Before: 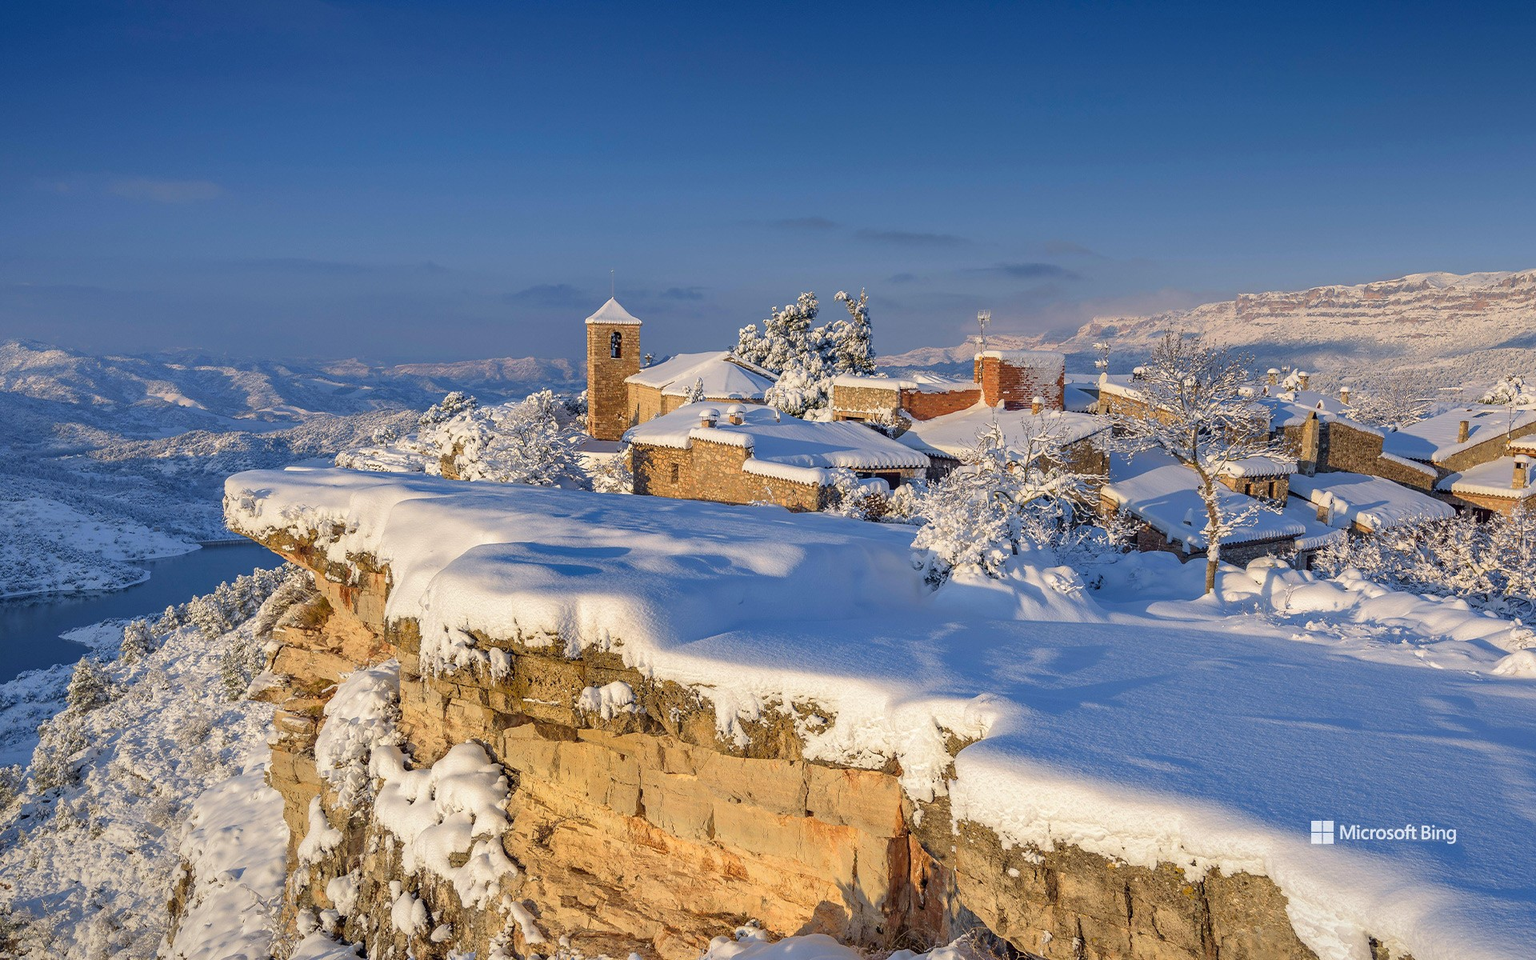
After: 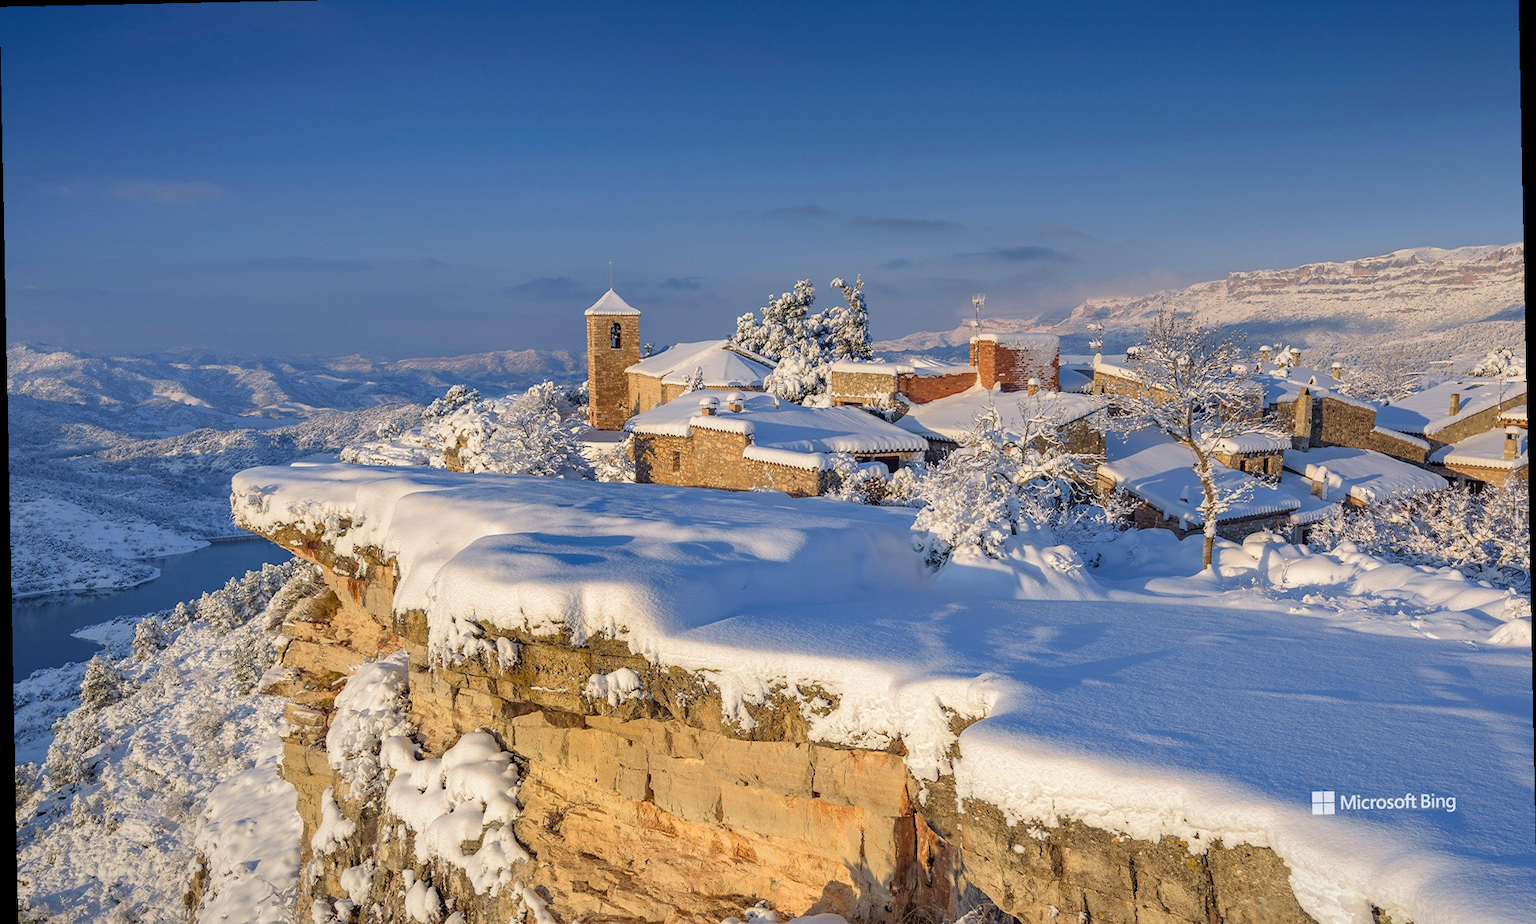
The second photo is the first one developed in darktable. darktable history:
crop and rotate: top 2.479%, bottom 3.018%
base curve: curves: ch0 [(0, 0) (0.283, 0.295) (1, 1)], preserve colors none
rotate and perspective: rotation -1.17°, automatic cropping off
